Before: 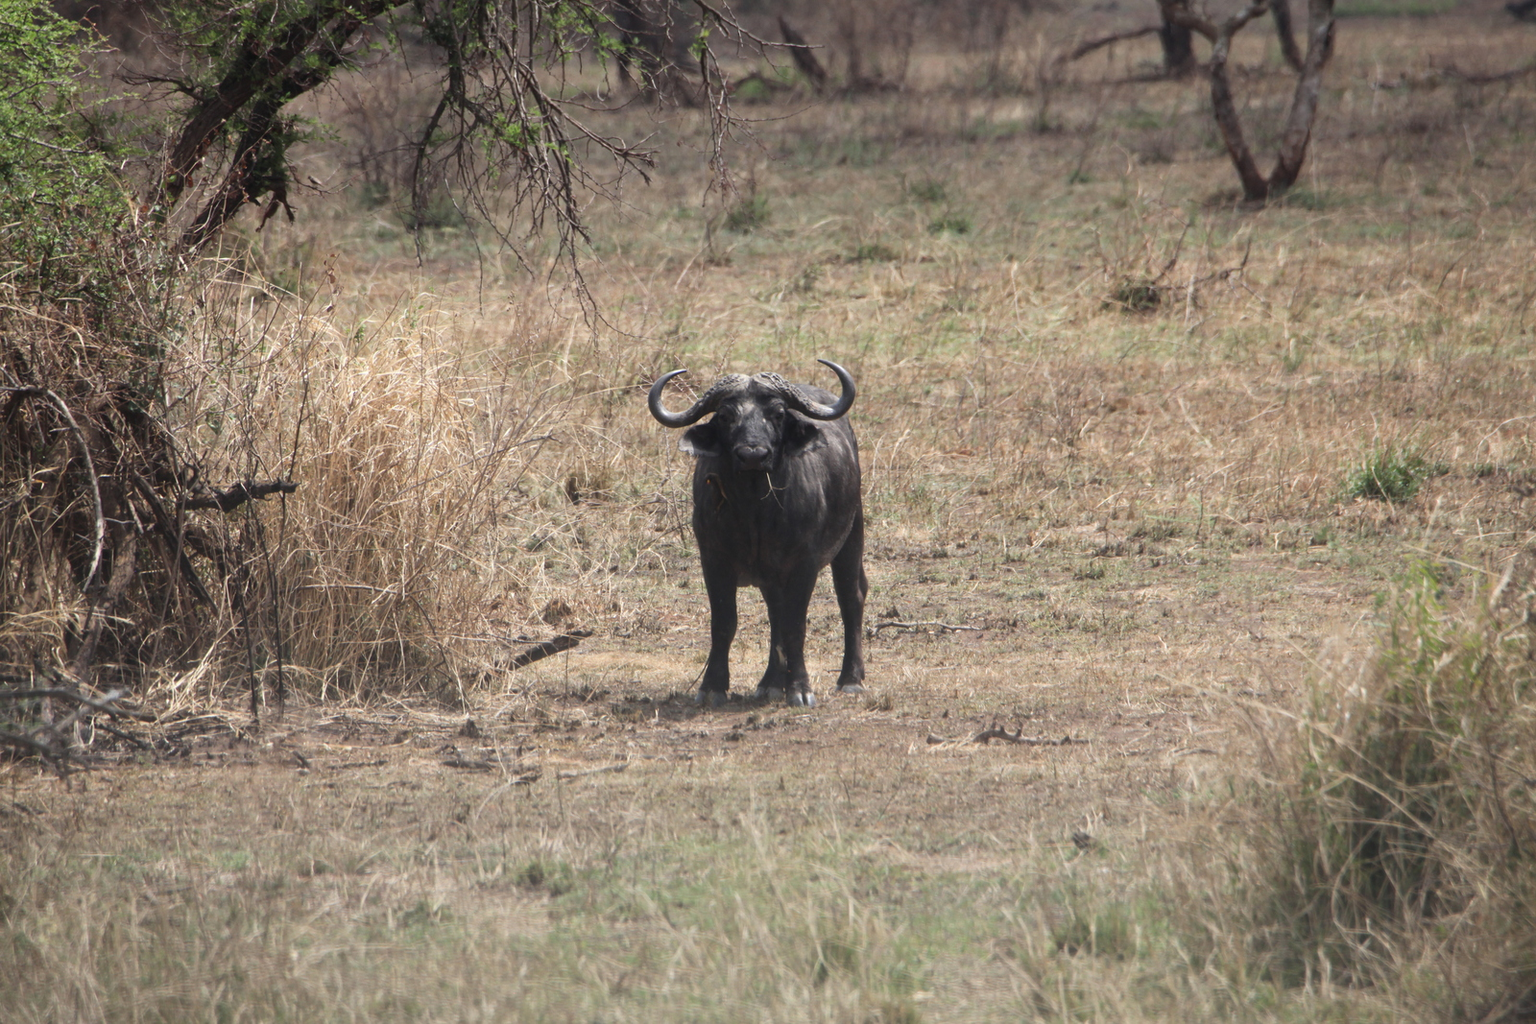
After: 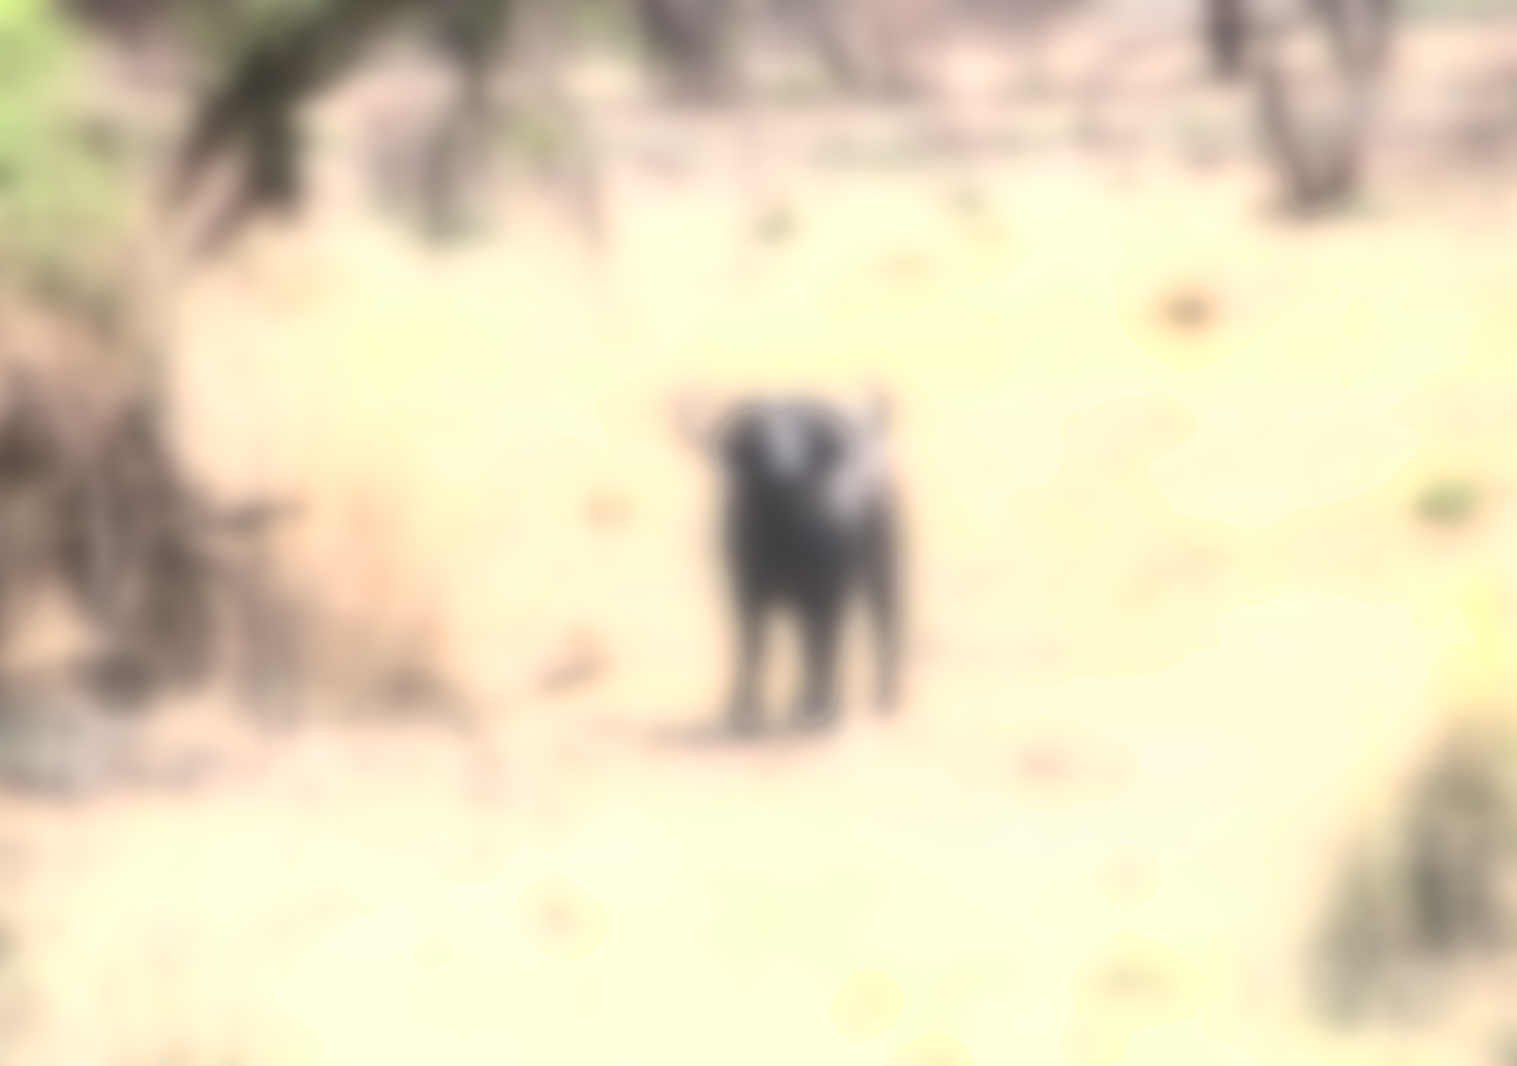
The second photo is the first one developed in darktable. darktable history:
shadows and highlights: shadows 62.66, white point adjustment 0.37, highlights -34.44, compress 83.82%
local contrast: on, module defaults
exposure: black level correction 0.001, exposure 2 EV, compensate highlight preservation false
crop and rotate: right 5.167%
lowpass: radius 16, unbound 0
contrast brightness saturation: saturation -0.04
tone equalizer: -8 EV -0.001 EV, -7 EV 0.001 EV, -6 EV -0.002 EV, -5 EV -0.003 EV, -4 EV -0.062 EV, -3 EV -0.222 EV, -2 EV -0.267 EV, -1 EV 0.105 EV, +0 EV 0.303 EV
